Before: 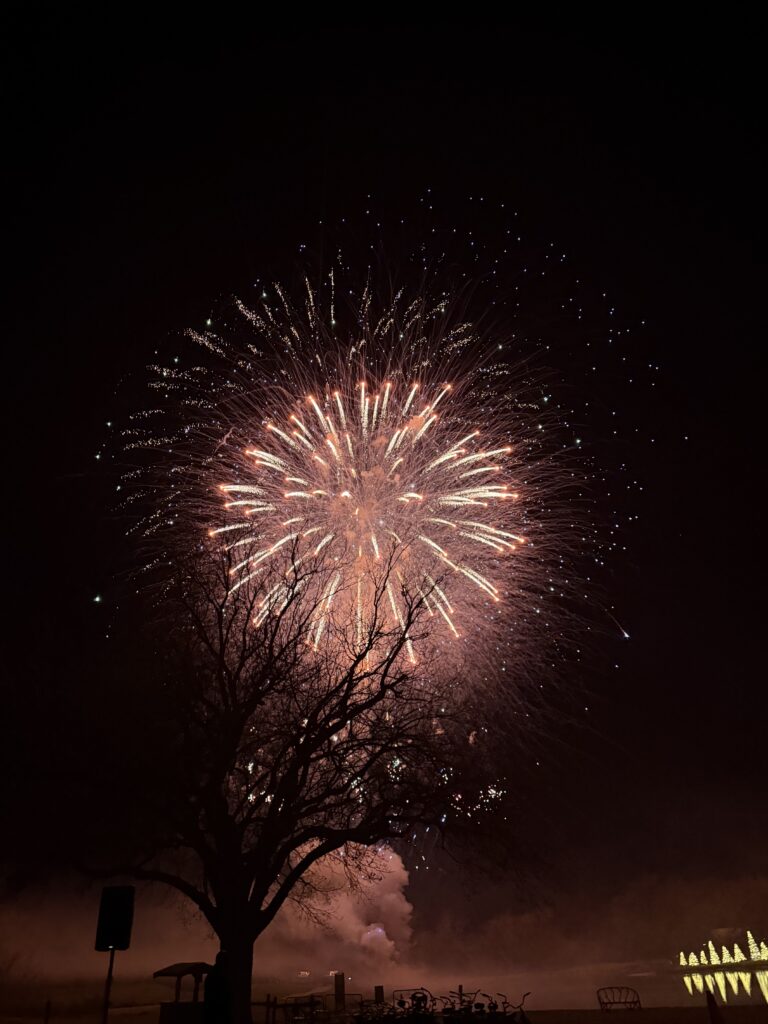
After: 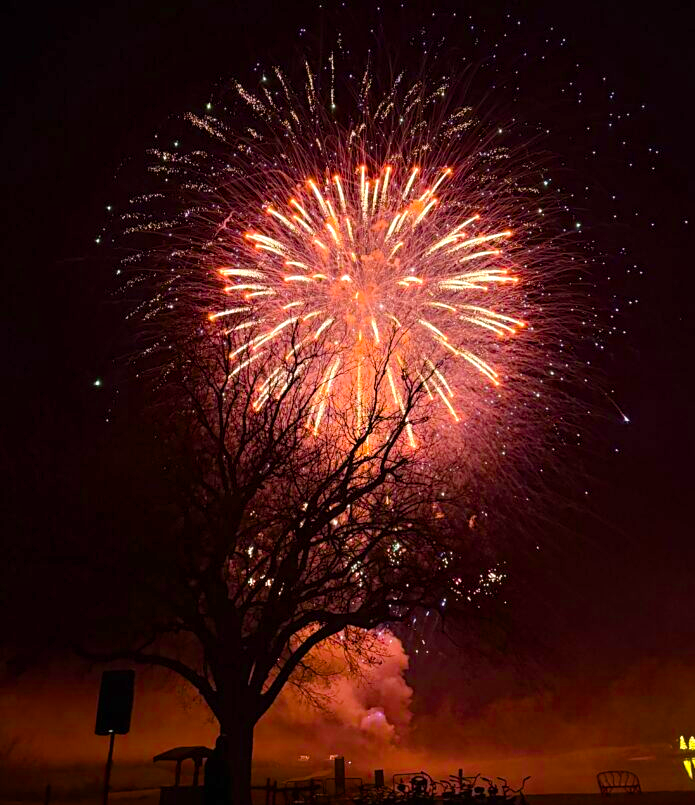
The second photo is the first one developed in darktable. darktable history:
crop: top 21.131%, right 9.414%, bottom 0.236%
color balance rgb: perceptual saturation grading › global saturation 36.106%, perceptual saturation grading › shadows 34.974%, global vibrance 32.635%
exposure: black level correction 0, exposure 0.593 EV, compensate highlight preservation false
